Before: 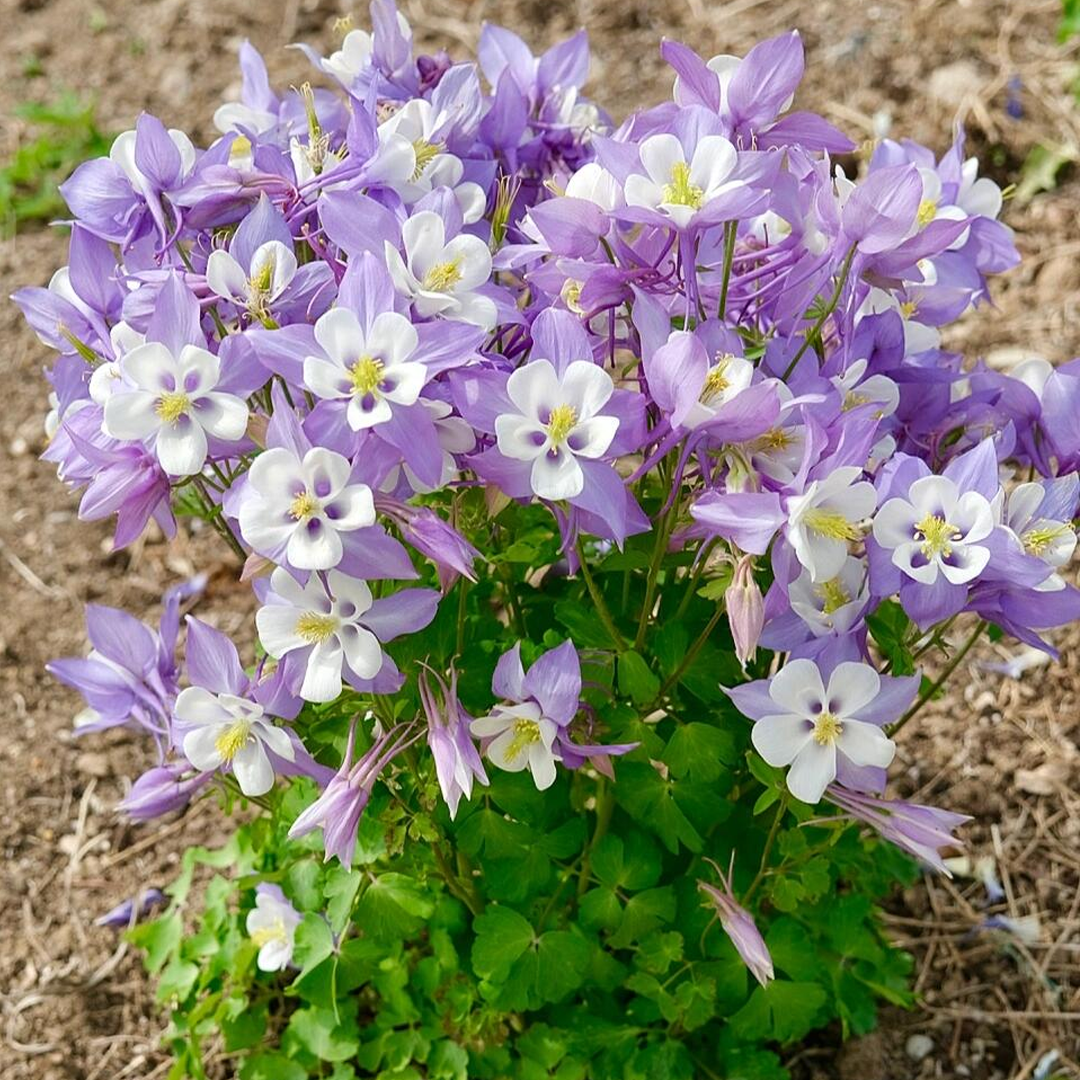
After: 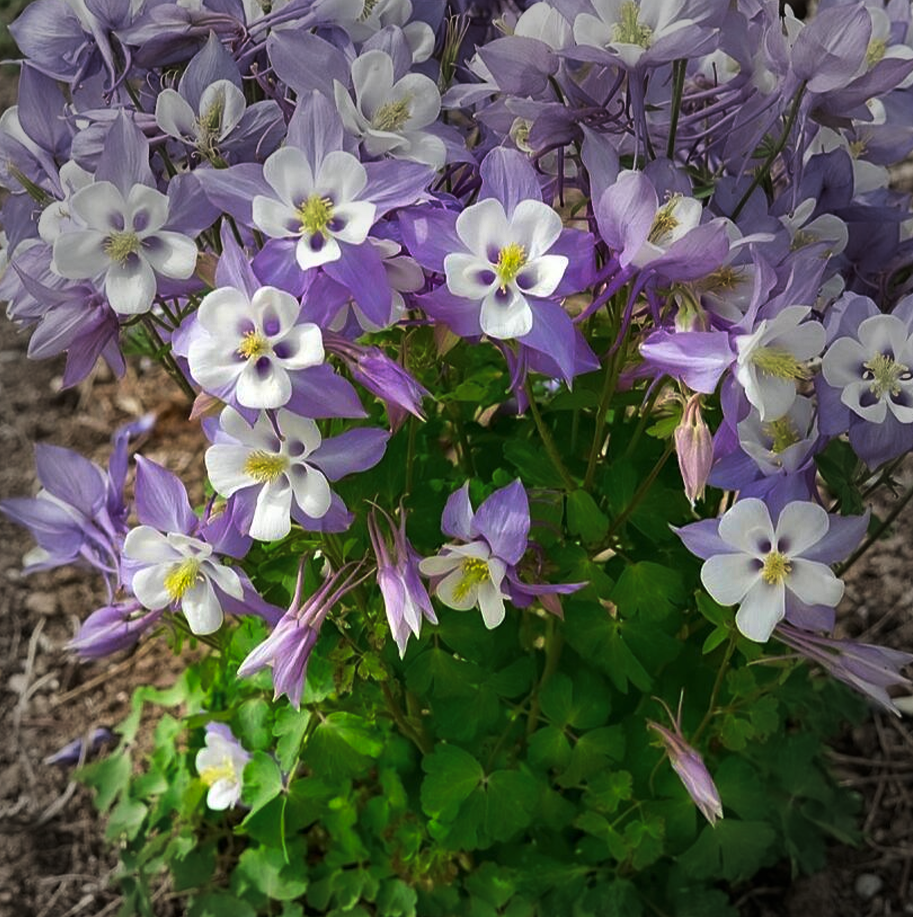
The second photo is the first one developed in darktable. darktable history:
vignetting: fall-off start 68.42%, fall-off radius 29.17%, center (-0.028, 0.234), width/height ratio 0.988, shape 0.851
crop and rotate: left 4.778%, top 15.079%, right 10.681%
tone curve: curves: ch0 [(0, 0) (0.536, 0.402) (1, 1)], preserve colors none
